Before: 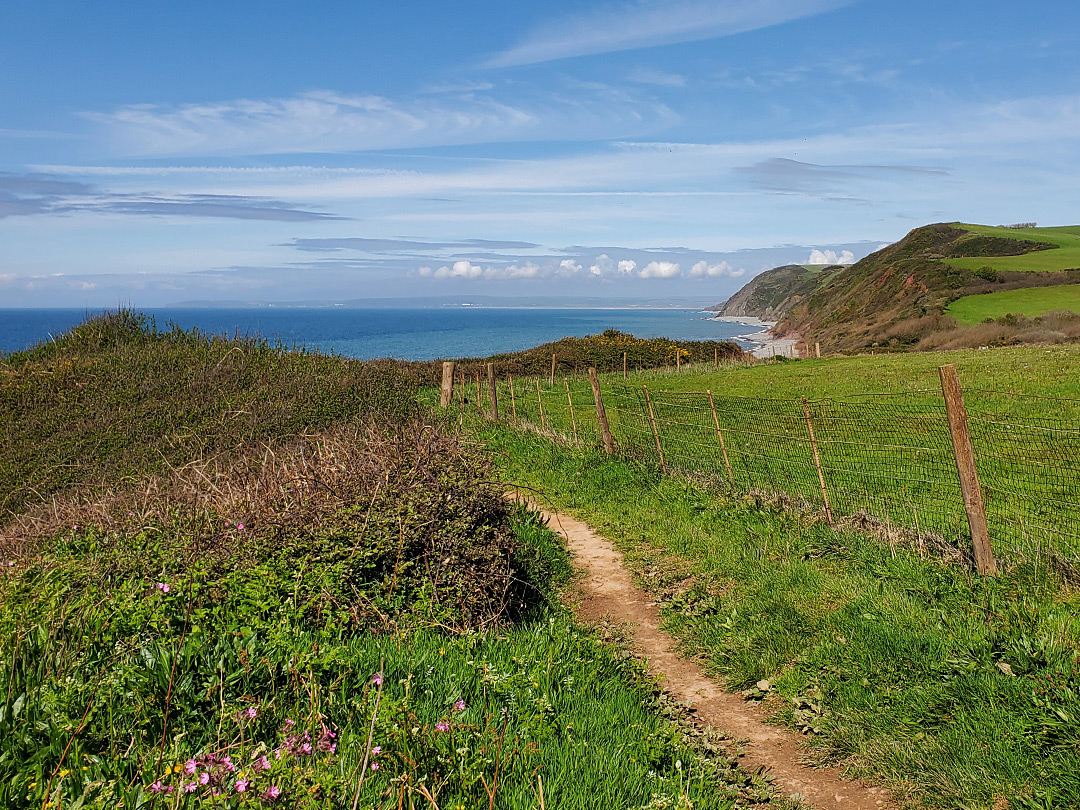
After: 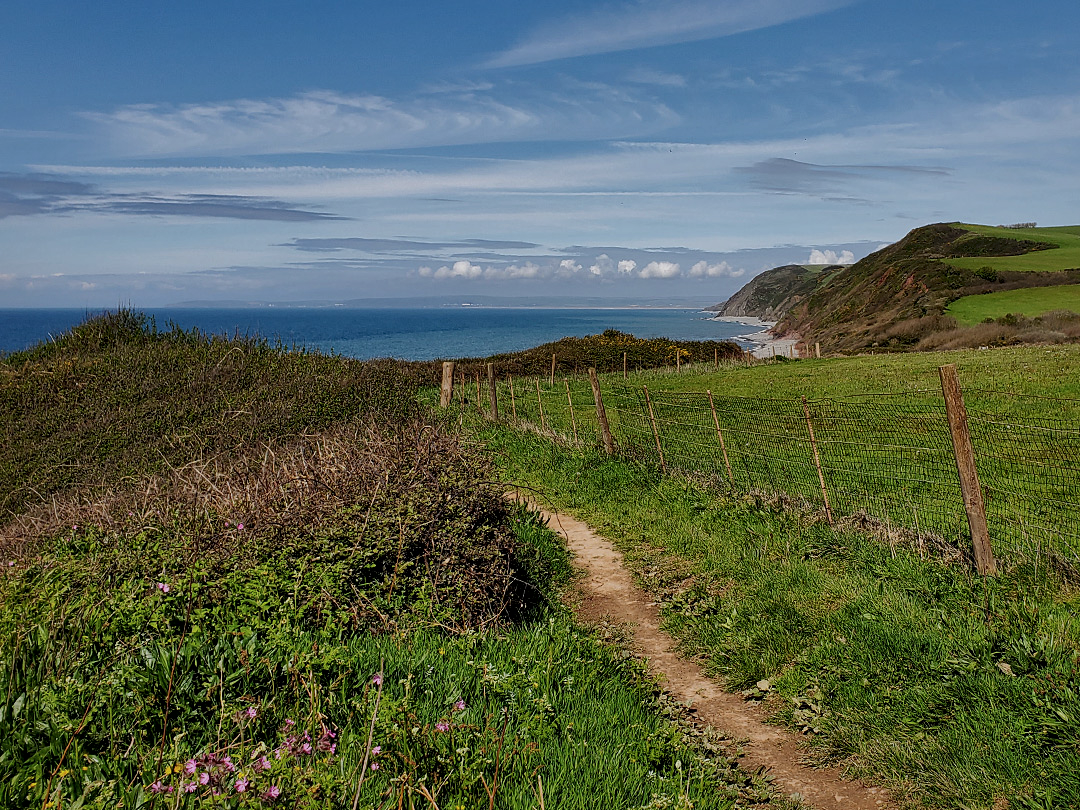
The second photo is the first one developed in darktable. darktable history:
exposure: black level correction 0, exposure -0.706 EV, compensate highlight preservation false
local contrast: mode bilateral grid, contrast 50, coarseness 50, detail 150%, midtone range 0.2
